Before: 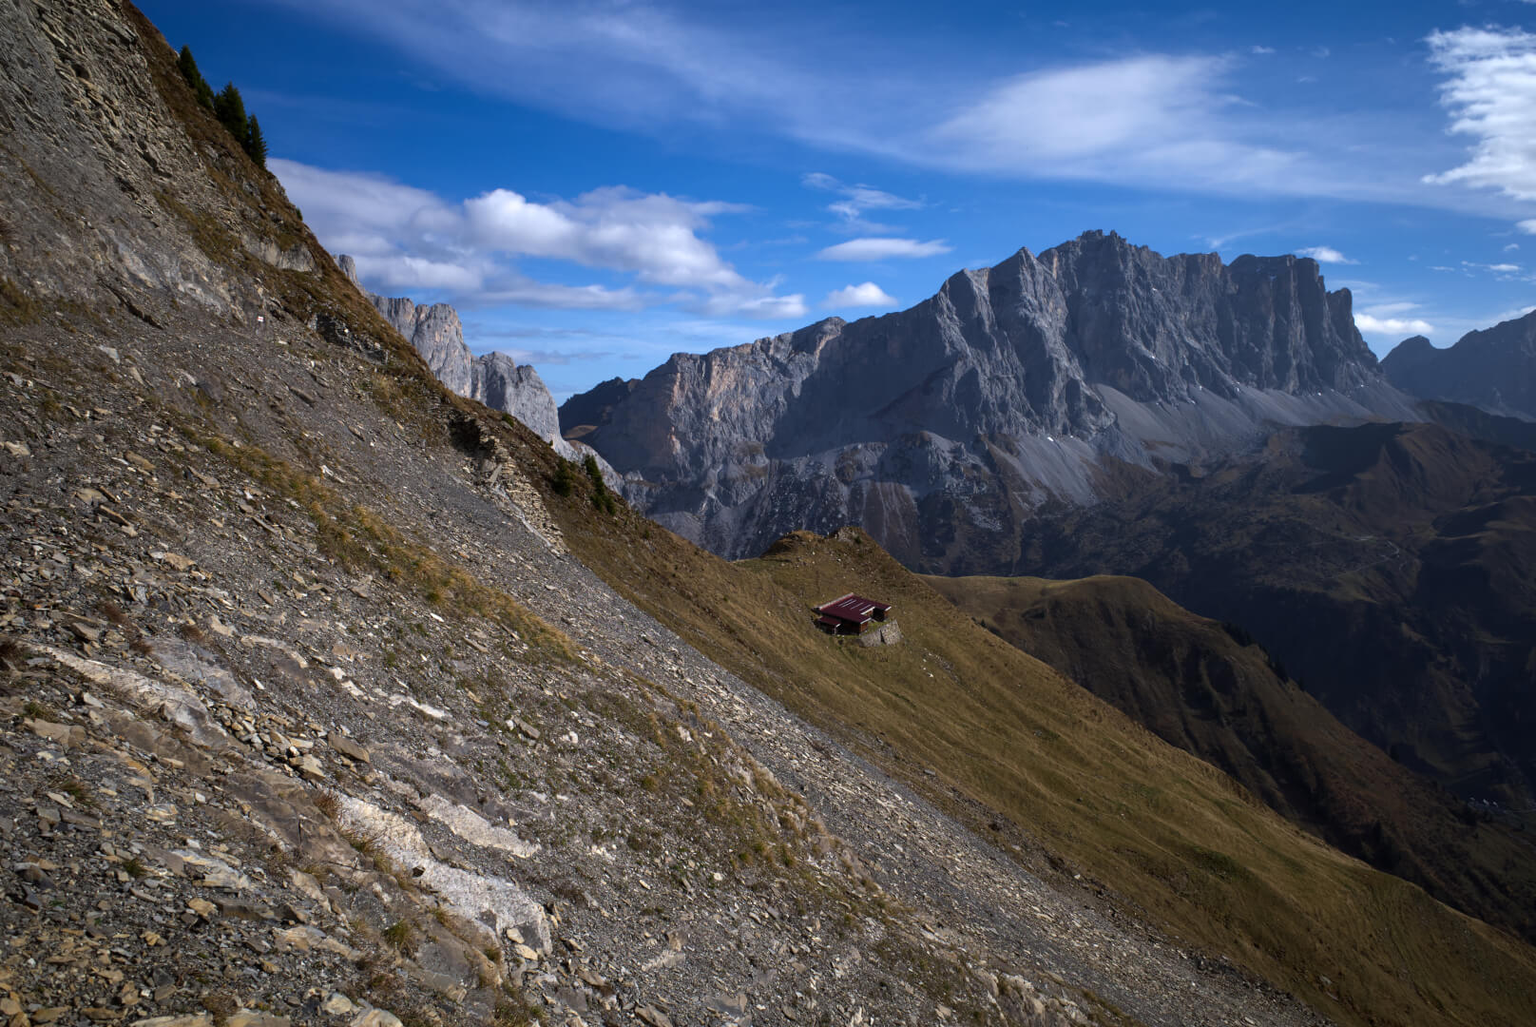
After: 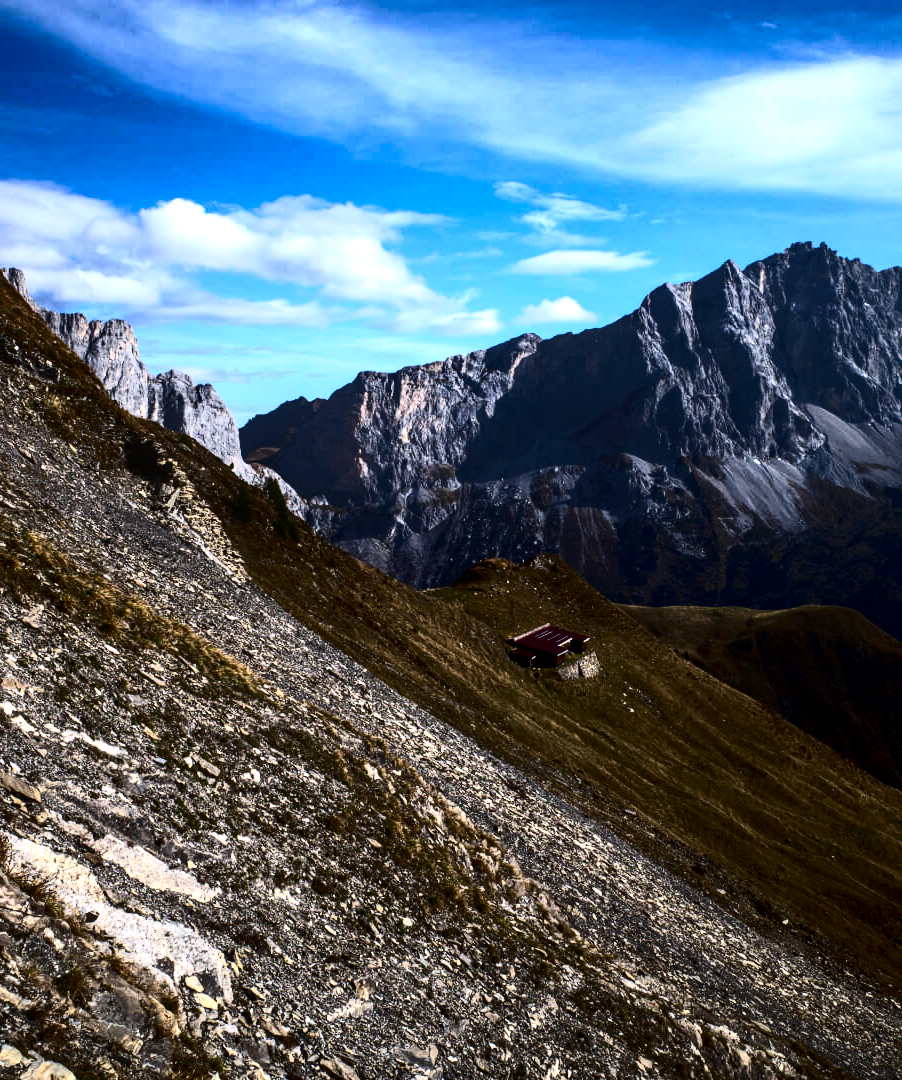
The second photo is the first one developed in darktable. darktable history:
local contrast: on, module defaults
crop: left 21.549%, right 22.604%
tone equalizer: -8 EV -1.08 EV, -7 EV -1.01 EV, -6 EV -0.834 EV, -5 EV -0.538 EV, -3 EV 0.562 EV, -2 EV 0.895 EV, -1 EV 1.01 EV, +0 EV 1.07 EV, edges refinement/feathering 500, mask exposure compensation -1.57 EV, preserve details no
contrast brightness saturation: contrast 0.334, brightness -0.073, saturation 0.173
